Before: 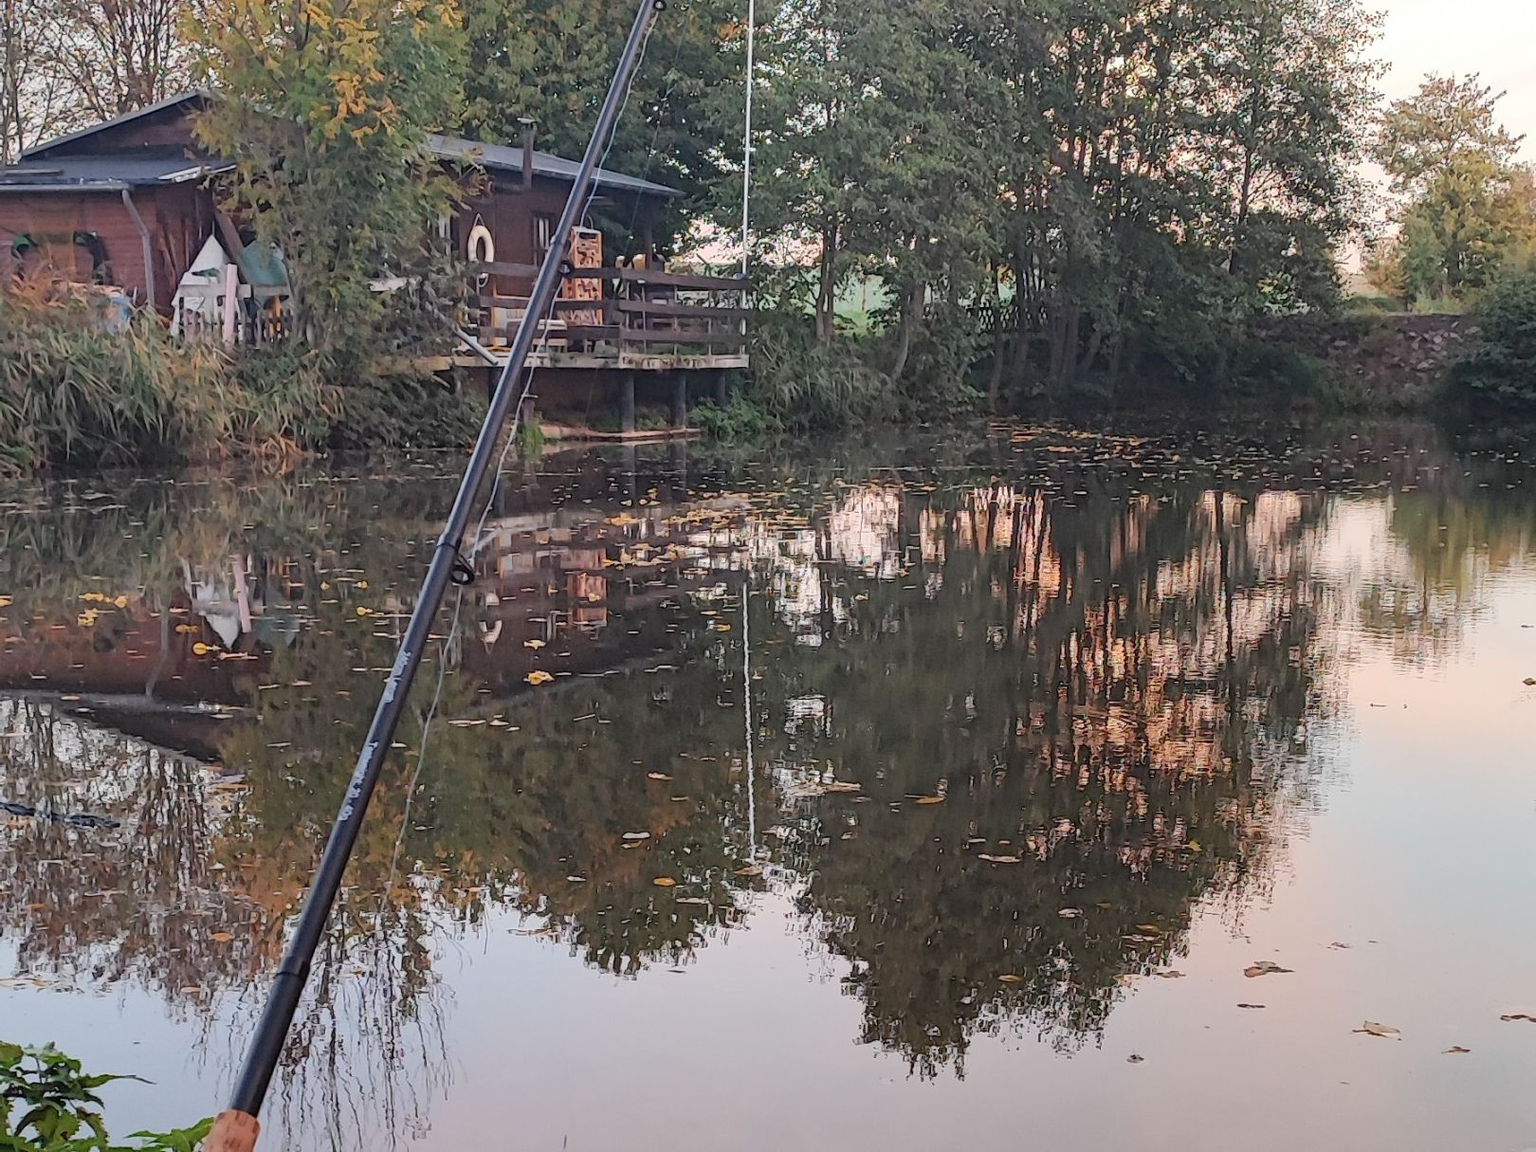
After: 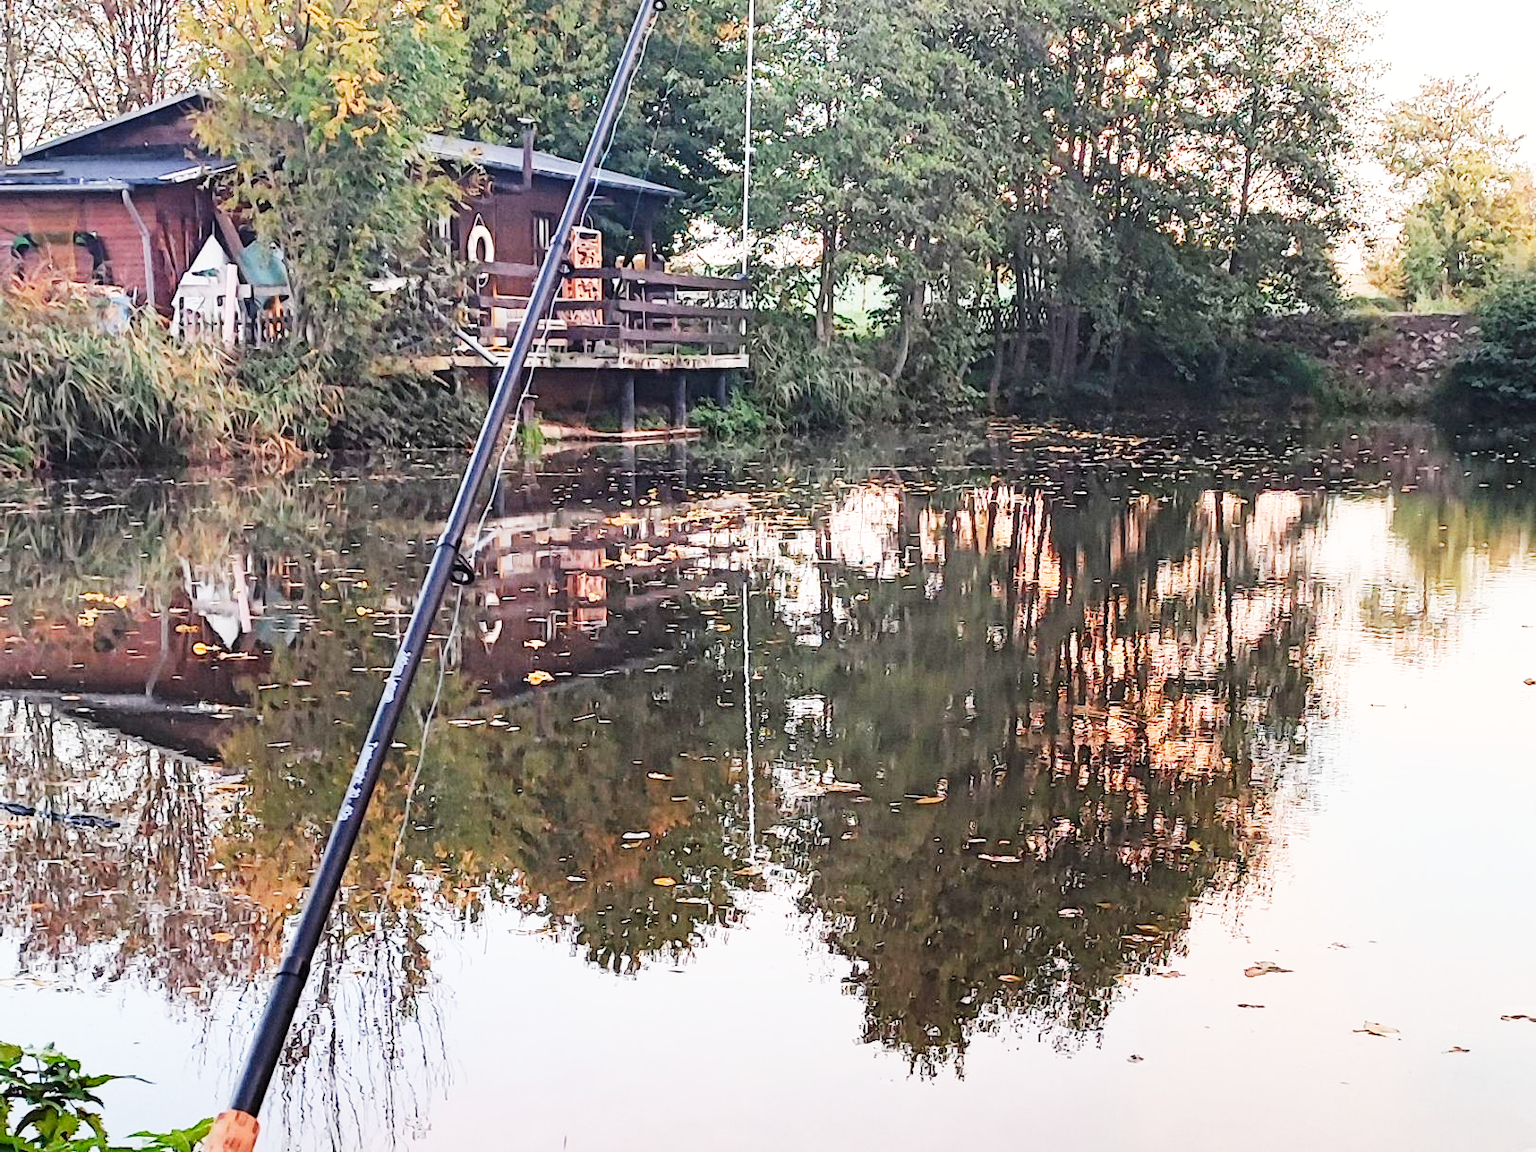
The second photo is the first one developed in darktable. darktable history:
base curve: curves: ch0 [(0, 0) (0.007, 0.004) (0.027, 0.03) (0.046, 0.07) (0.207, 0.54) (0.442, 0.872) (0.673, 0.972) (1, 1)], preserve colors none
rotate and perspective: automatic cropping off
